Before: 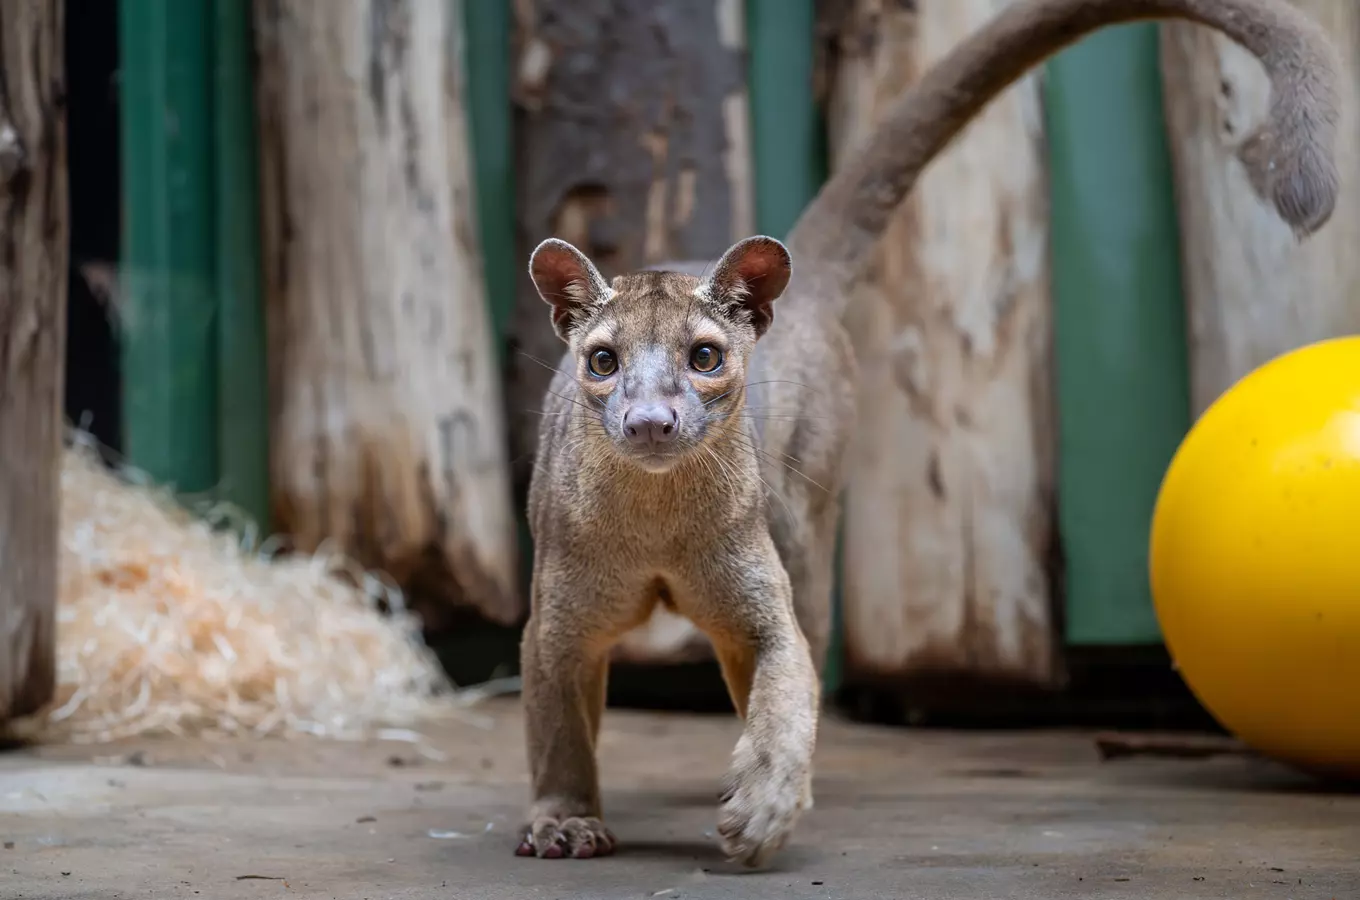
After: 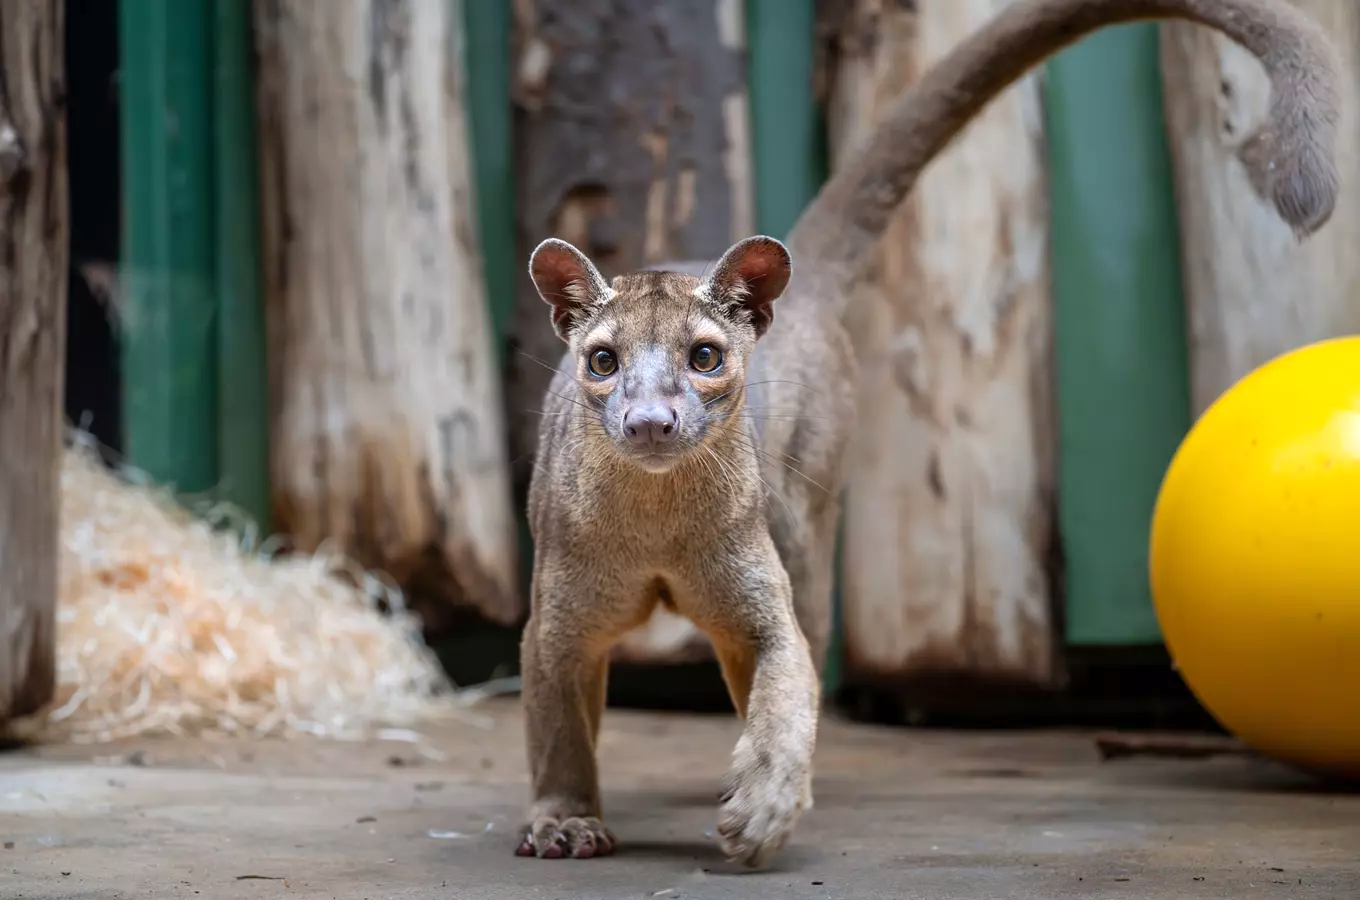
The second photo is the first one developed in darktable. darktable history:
exposure: exposure 0.202 EV, compensate exposure bias true, compensate highlight preservation false
